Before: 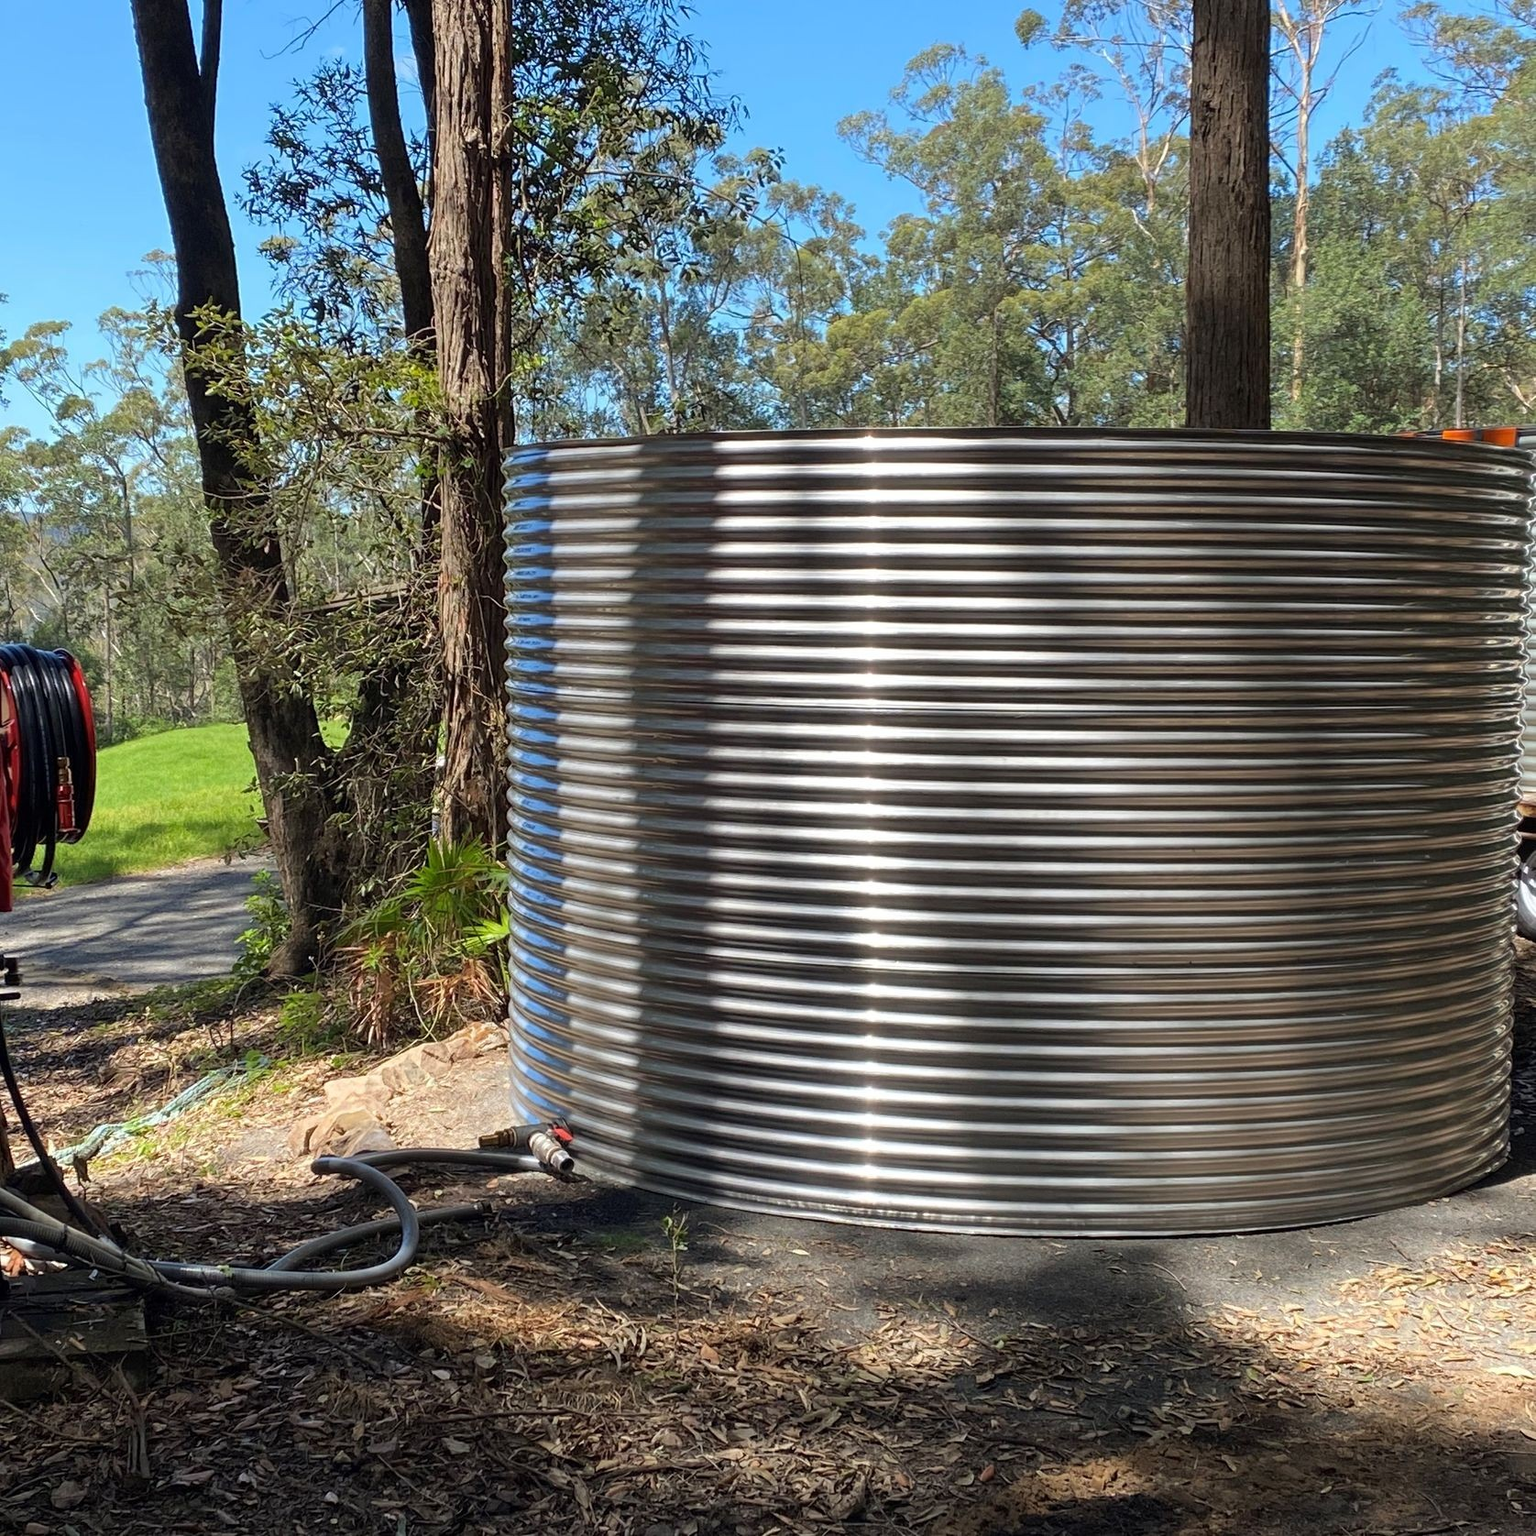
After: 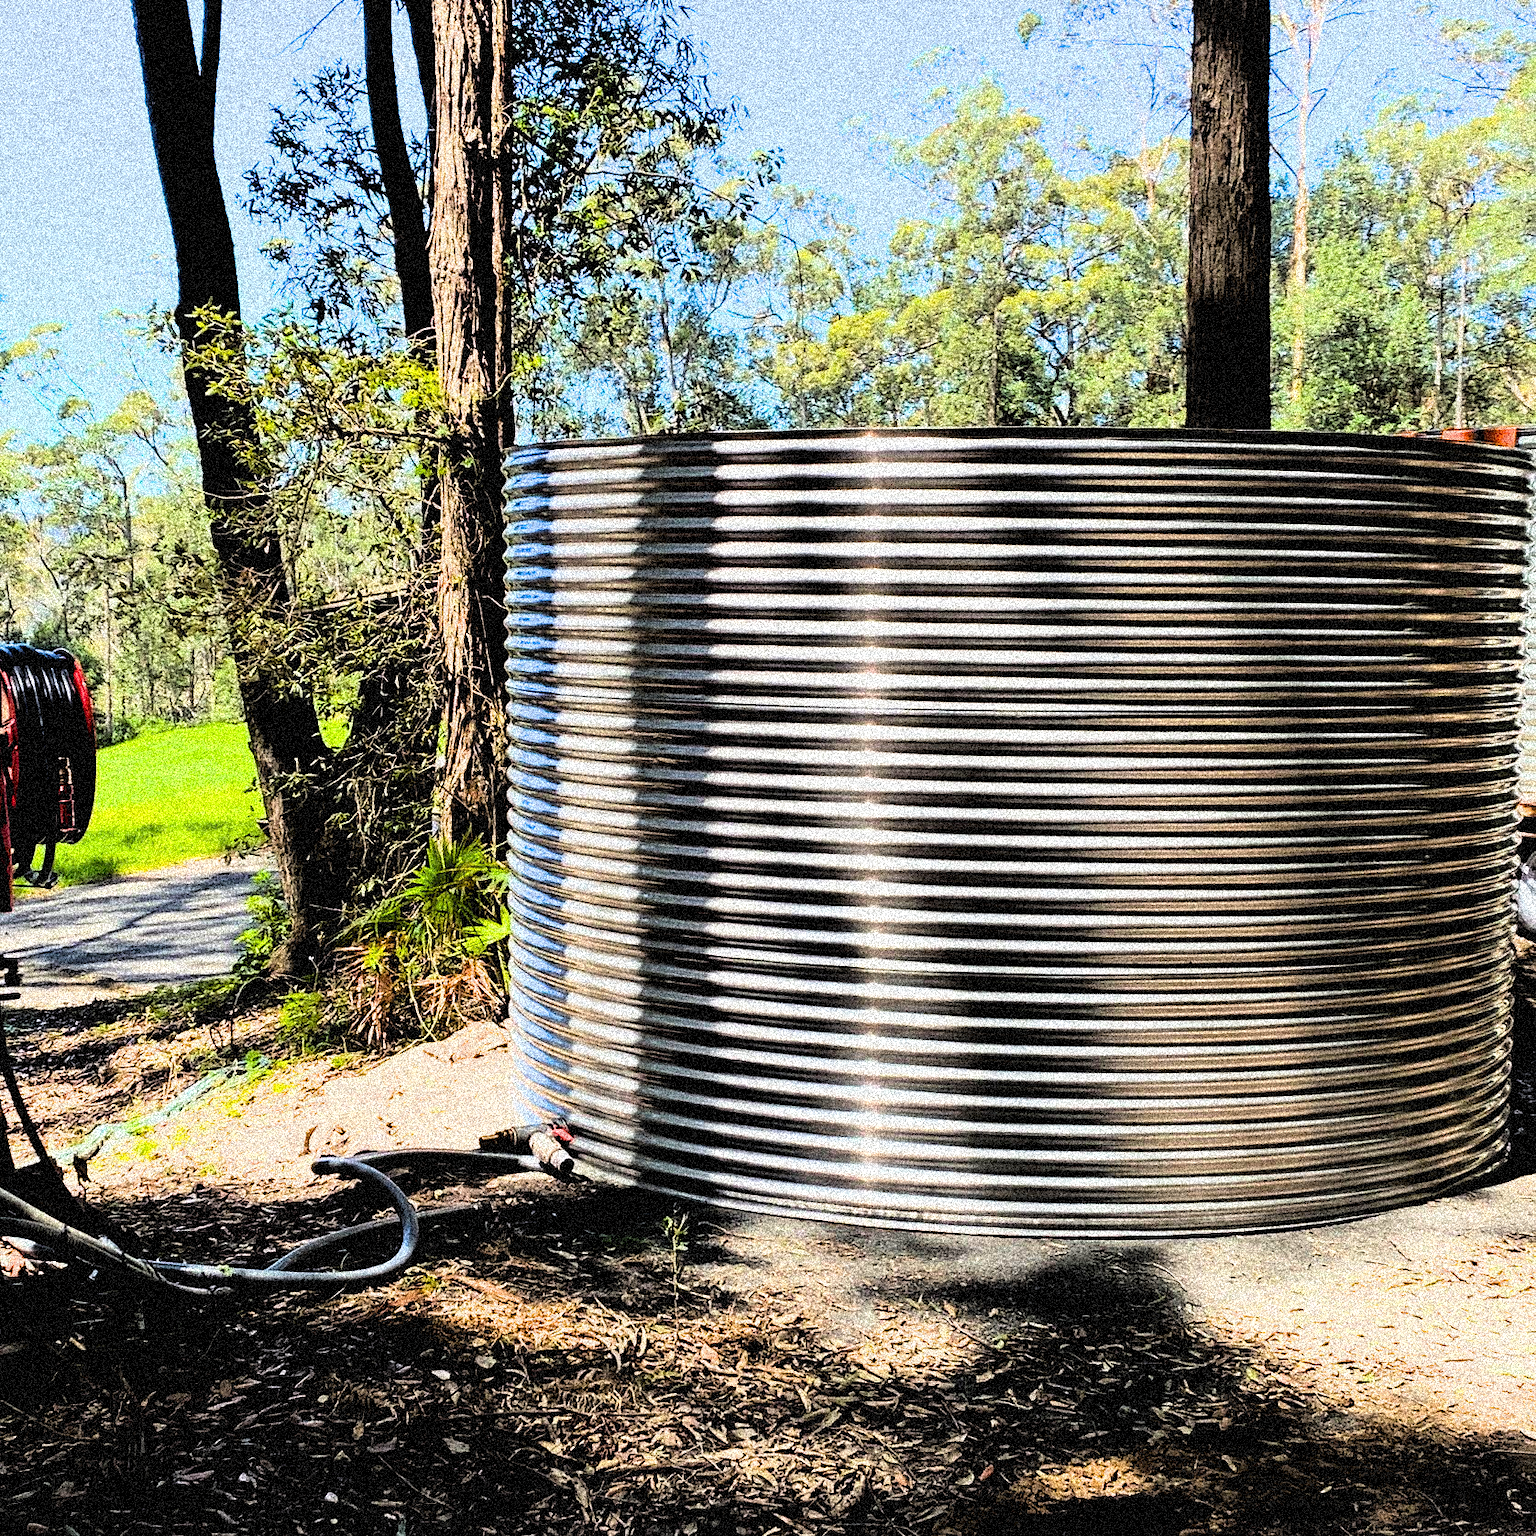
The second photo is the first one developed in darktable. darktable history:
grain: coarseness 3.75 ISO, strength 100%, mid-tones bias 0%
rgb curve: curves: ch0 [(0, 0) (0.21, 0.15) (0.24, 0.21) (0.5, 0.75) (0.75, 0.96) (0.89, 0.99) (1, 1)]; ch1 [(0, 0.02) (0.21, 0.13) (0.25, 0.2) (0.5, 0.67) (0.75, 0.9) (0.89, 0.97) (1, 1)]; ch2 [(0, 0.02) (0.21, 0.13) (0.25, 0.2) (0.5, 0.67) (0.75, 0.9) (0.89, 0.97) (1, 1)], compensate middle gray true
color balance rgb: perceptual saturation grading › global saturation 30%, global vibrance 20%
tone equalizer: on, module defaults
filmic rgb: black relative exposure -4.91 EV, white relative exposure 2.84 EV, hardness 3.7
